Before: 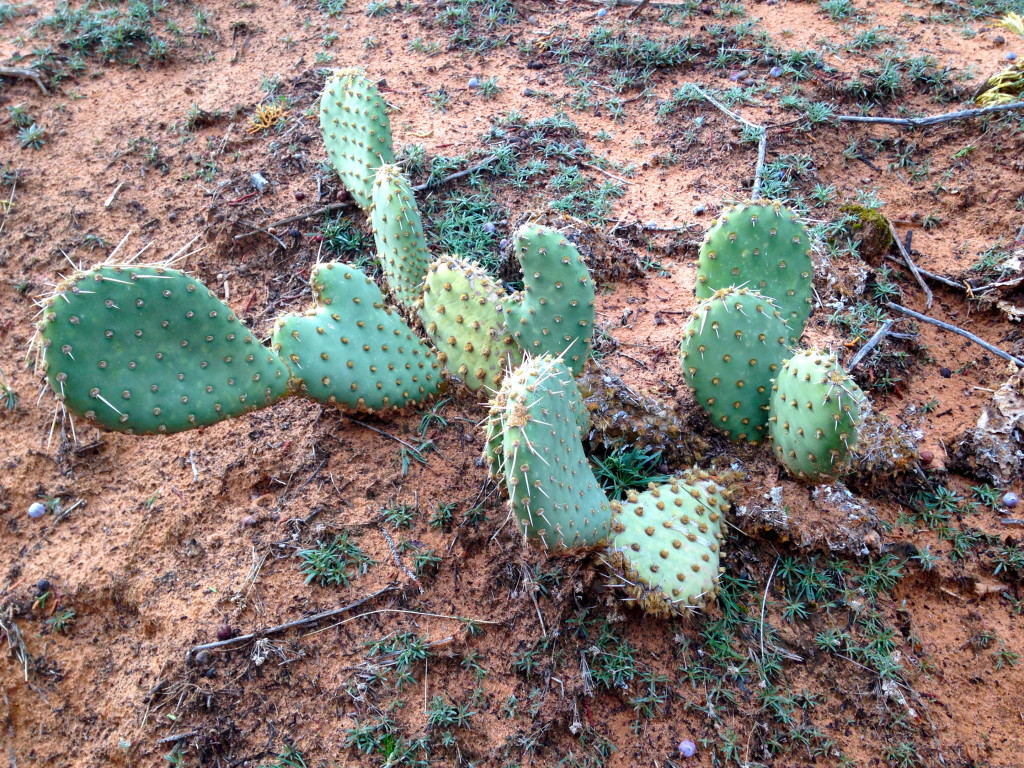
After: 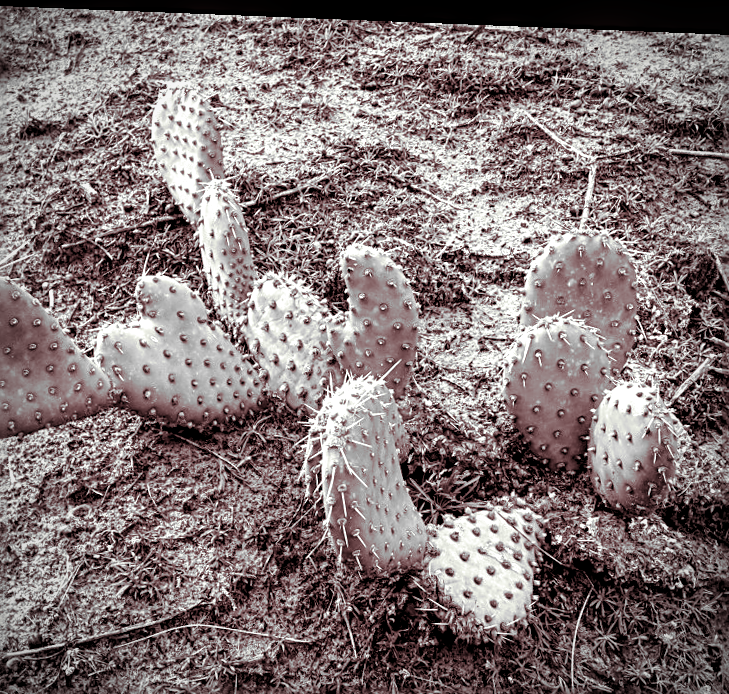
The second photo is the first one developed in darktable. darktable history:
monochrome: a 1.94, b -0.638
vignetting: on, module defaults
sharpen: radius 2.543, amount 0.636
crop: left 18.479%, right 12.2%, bottom 13.971%
rotate and perspective: rotation 2.27°, automatic cropping off
local contrast: detail 144%
split-toning: on, module defaults
